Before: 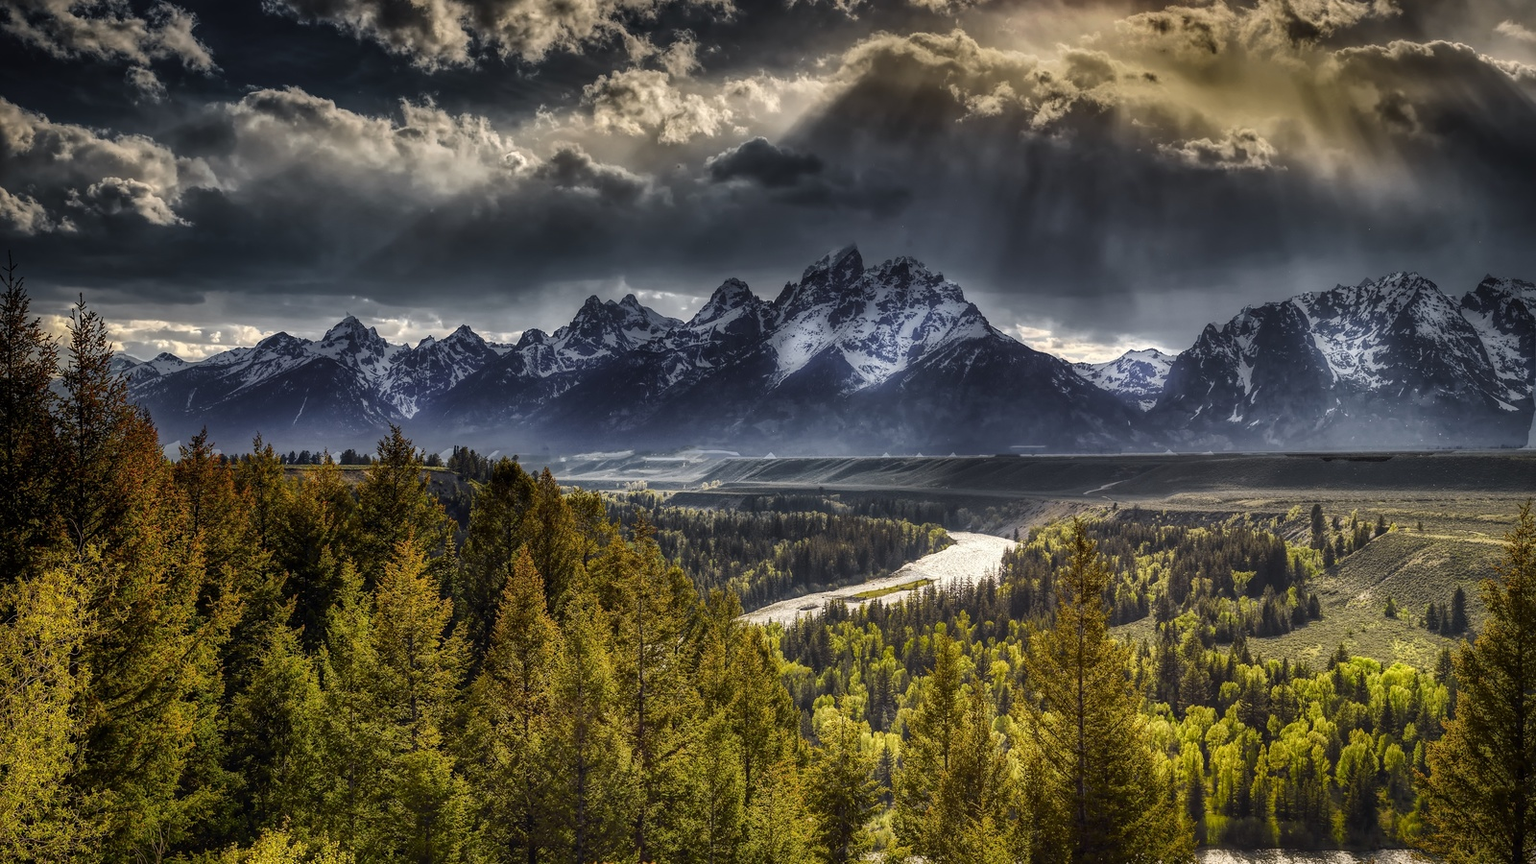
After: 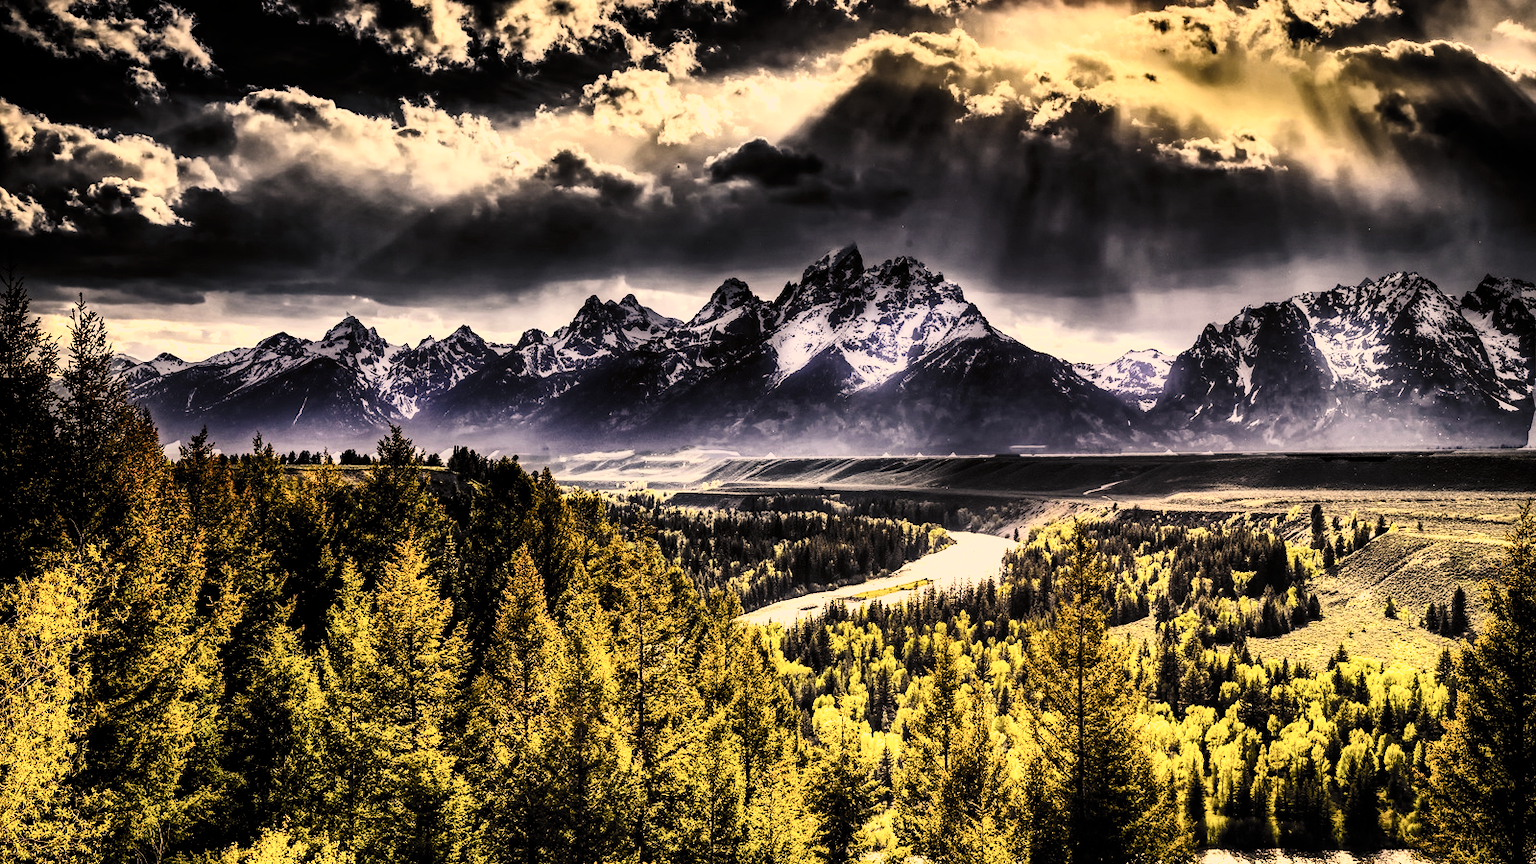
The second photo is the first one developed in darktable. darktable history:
haze removal: adaptive false
color balance rgb: highlights gain › chroma 5.303%, highlights gain › hue 196.94°, linear chroma grading › global chroma 18.414%, perceptual saturation grading › global saturation 0.643%, perceptual brilliance grading › highlights 9.488%, perceptual brilliance grading › mid-tones 5.592%, global vibrance 20%
exposure: black level correction 0, exposure 0.7 EV, compensate exposure bias true, compensate highlight preservation false
color correction: highlights a* 21.72, highlights b* 22.21
shadows and highlights: shadows -0.308, highlights 38.3
filmic rgb: black relative exposure -5.11 EV, white relative exposure 3.96 EV, hardness 2.88, contrast 1.412, highlights saturation mix -31.44%, color science v6 (2022)
contrast brightness saturation: contrast 0.255, saturation -0.306
